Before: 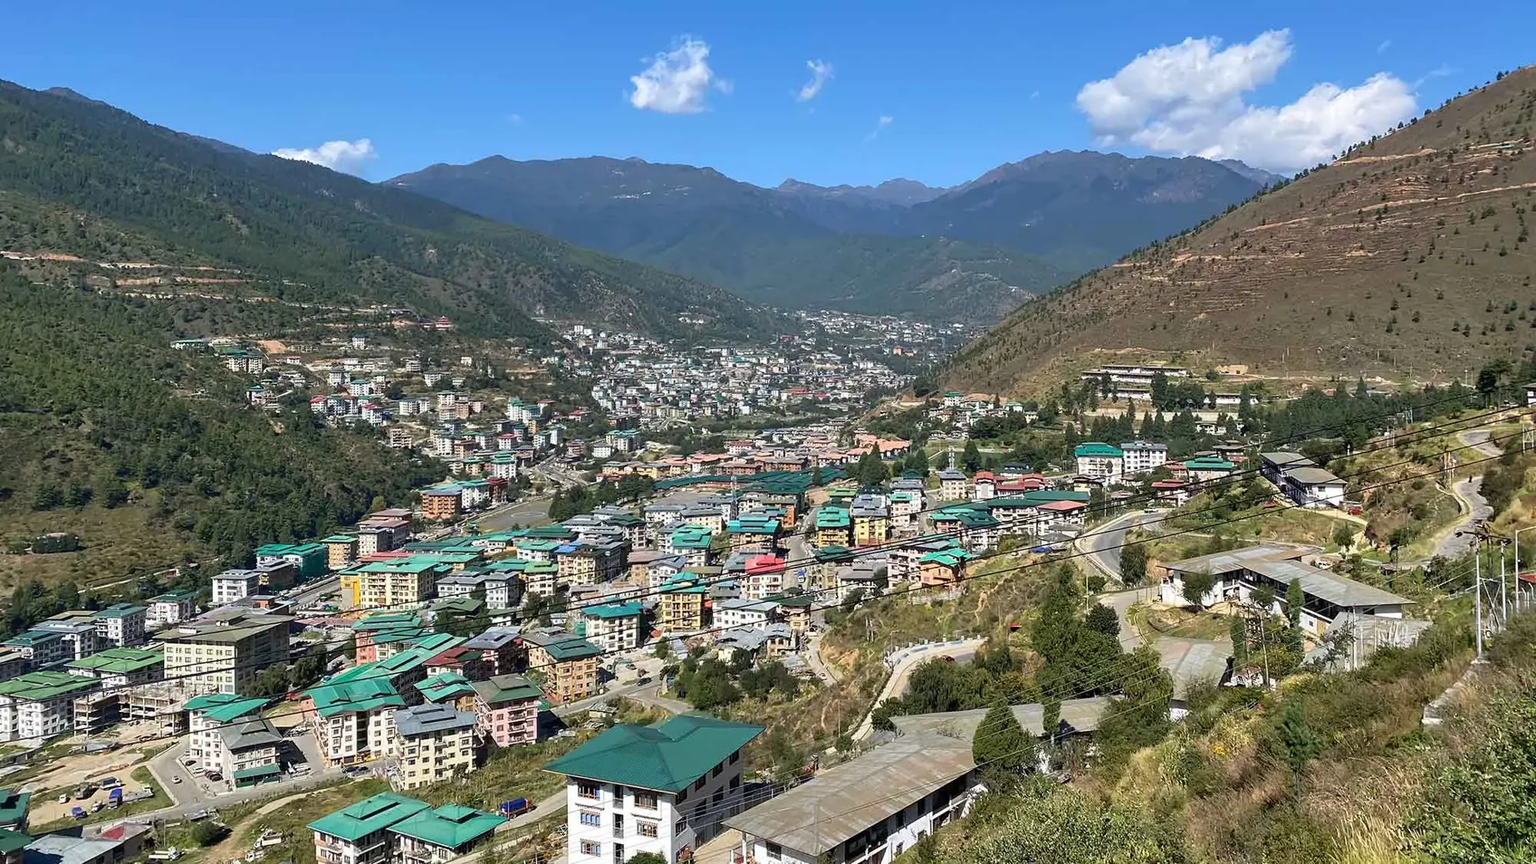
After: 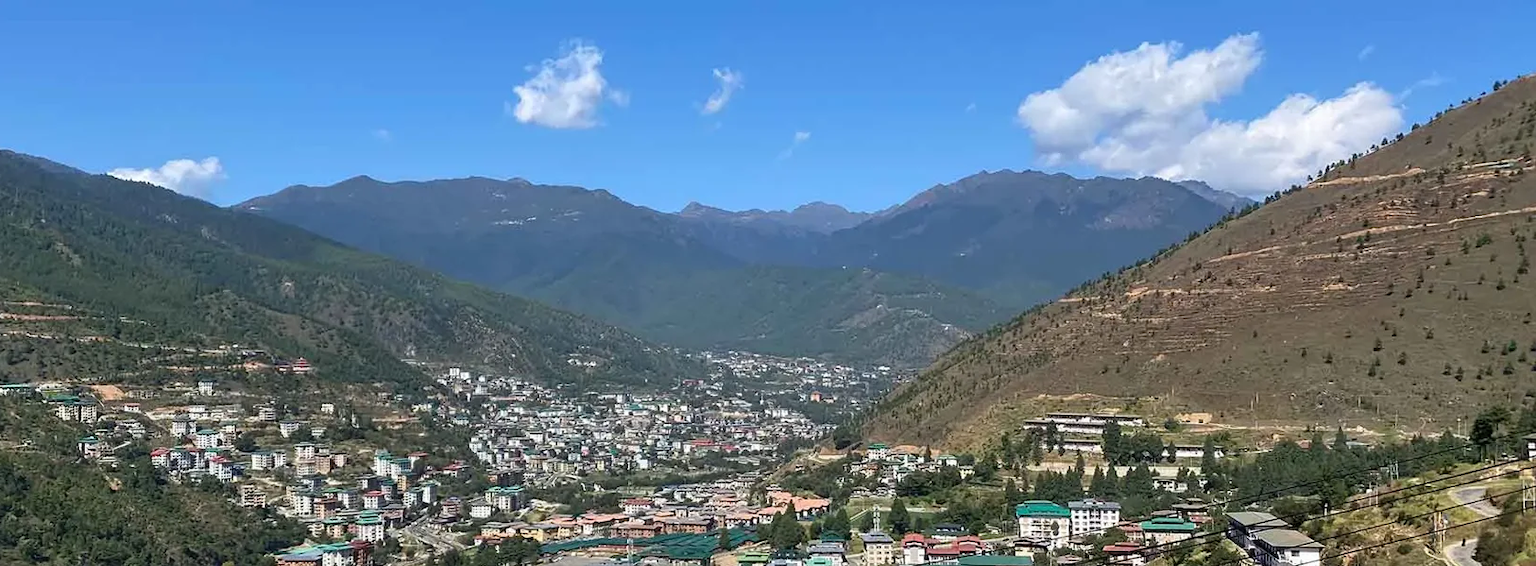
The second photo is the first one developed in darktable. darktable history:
crop and rotate: left 11.588%, bottom 42.009%
